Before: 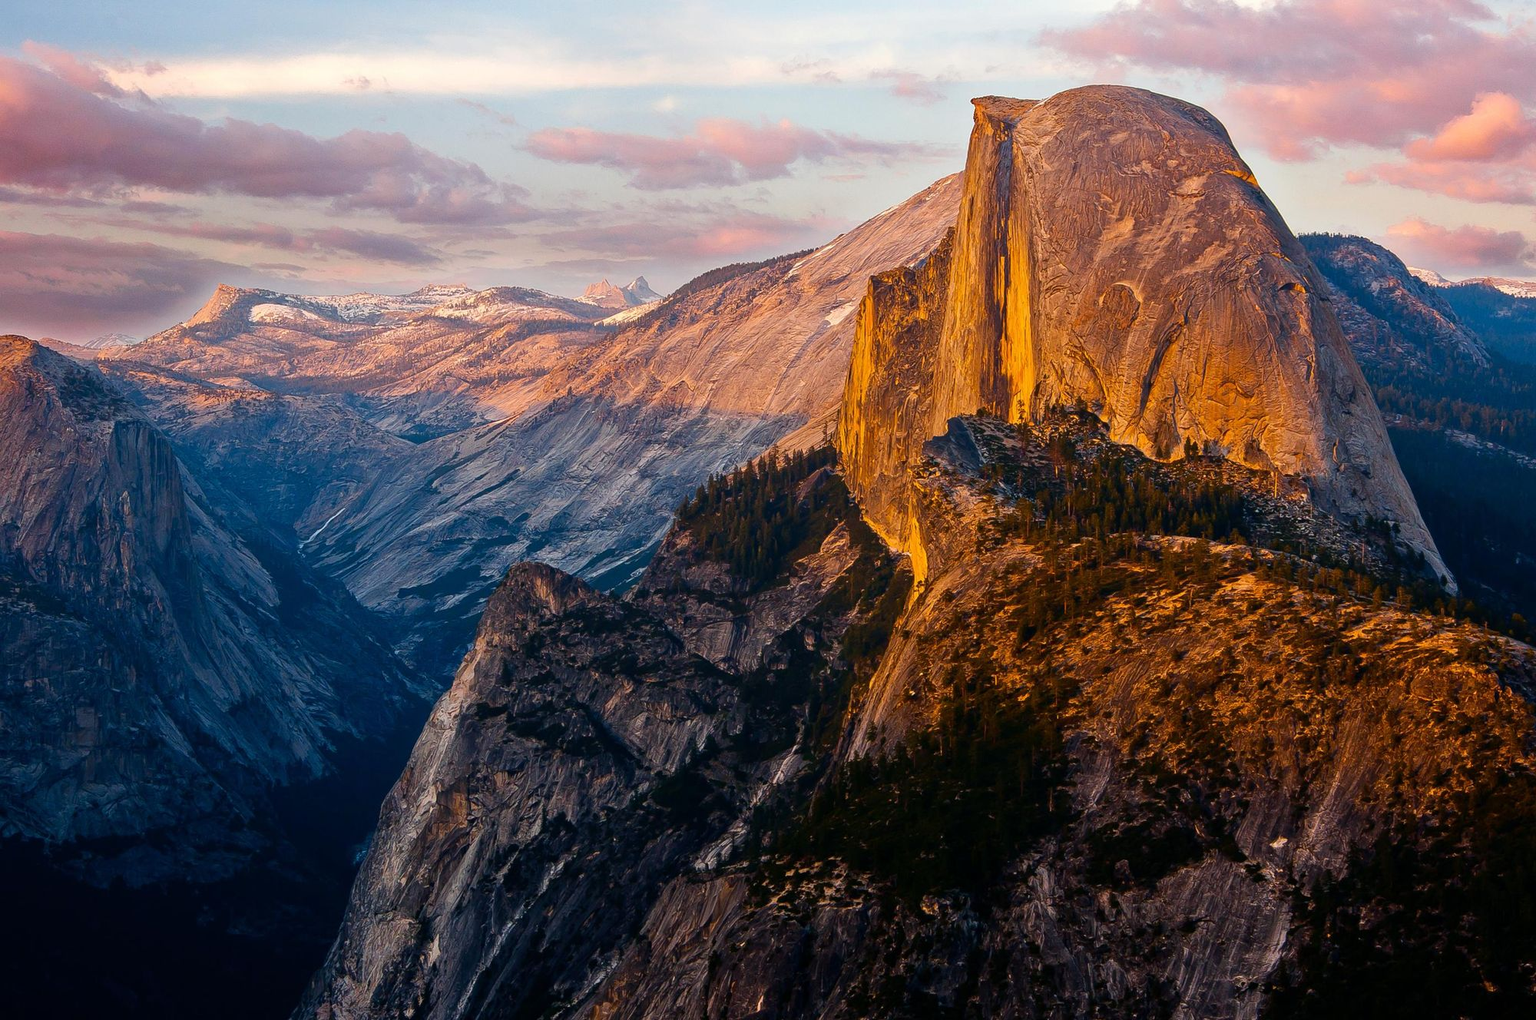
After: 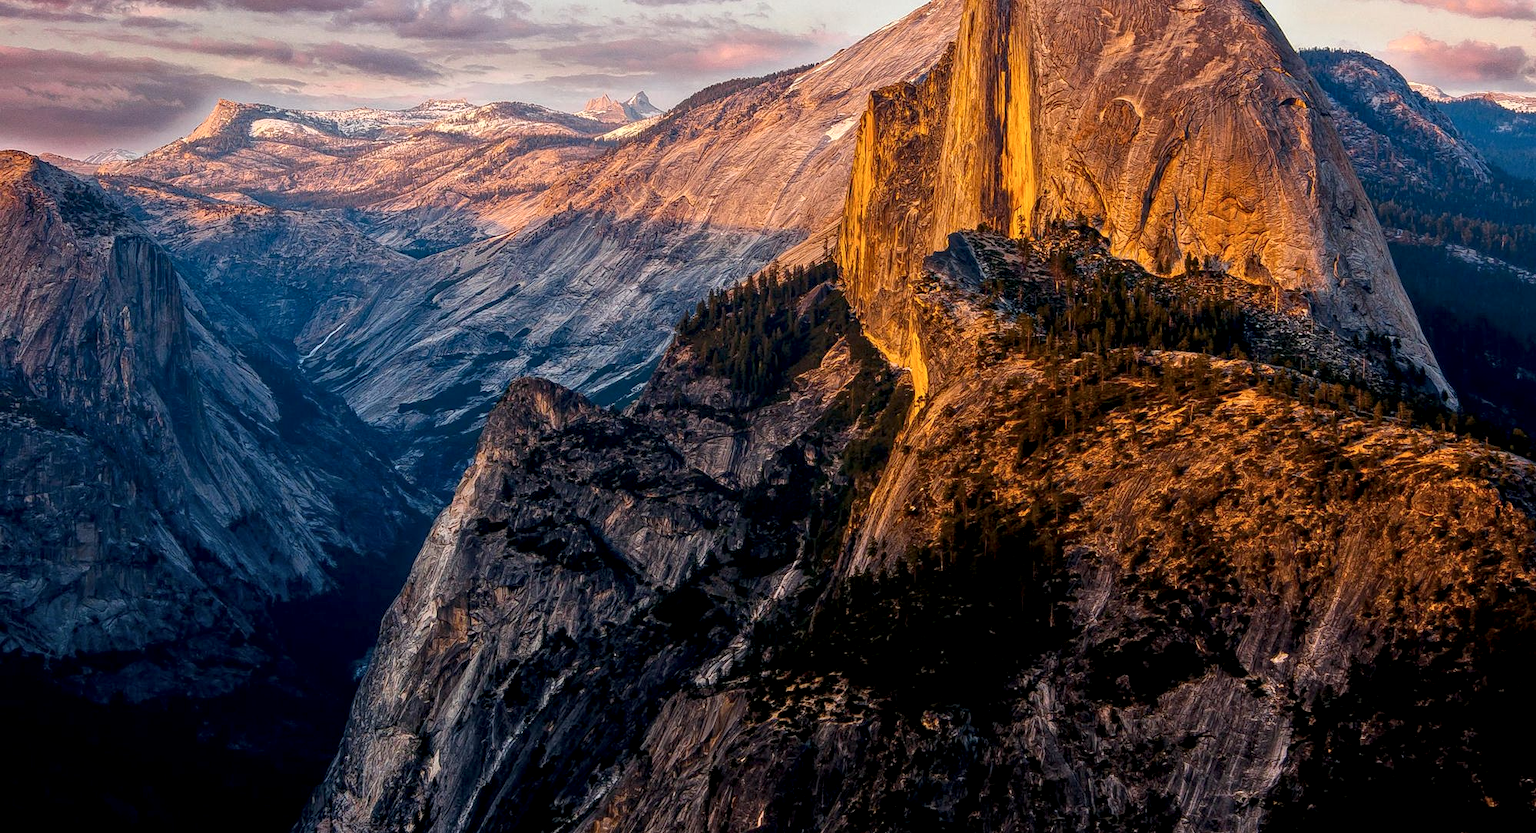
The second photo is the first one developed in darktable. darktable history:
local contrast: highlights 104%, shadows 98%, detail 199%, midtone range 0.2
crop and rotate: top 18.29%
